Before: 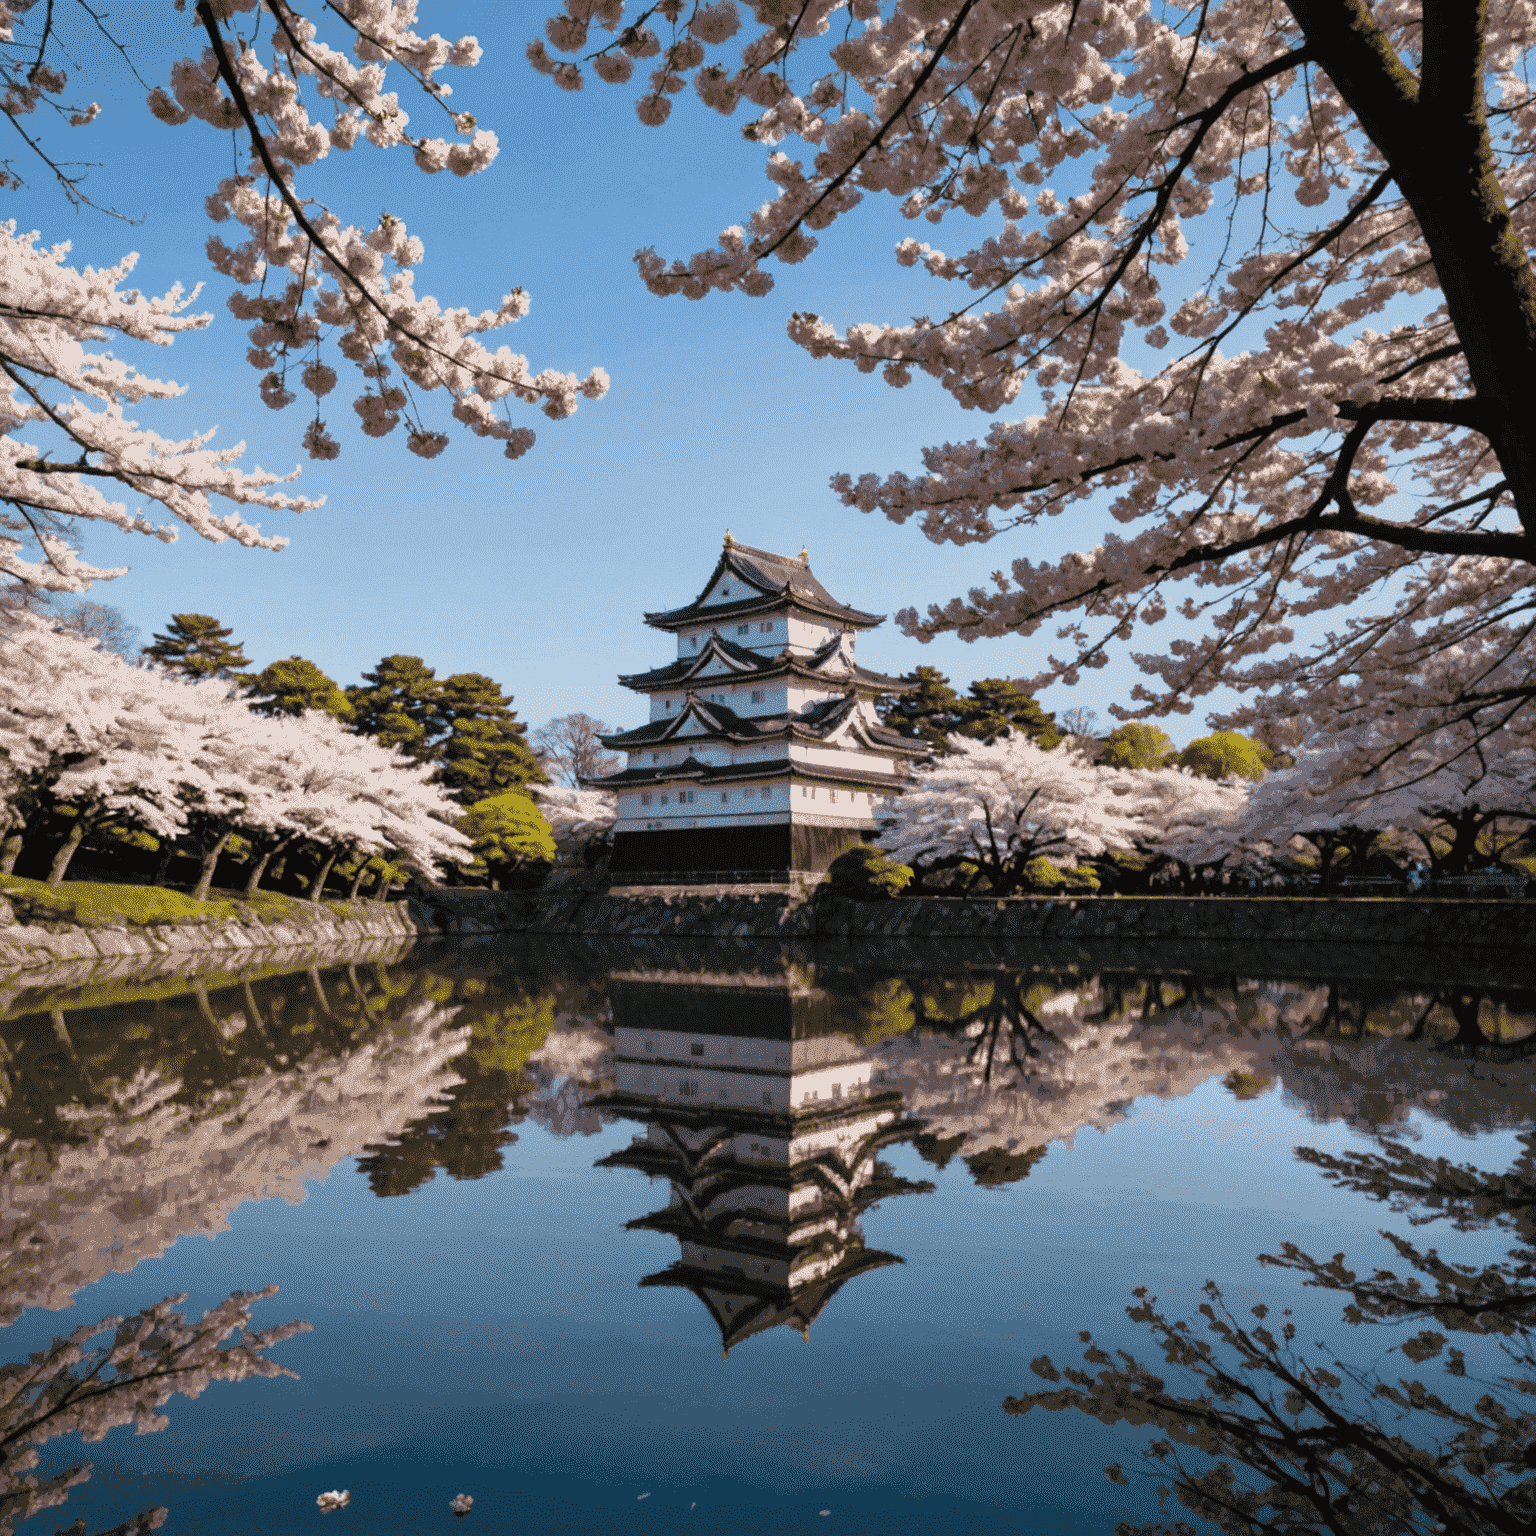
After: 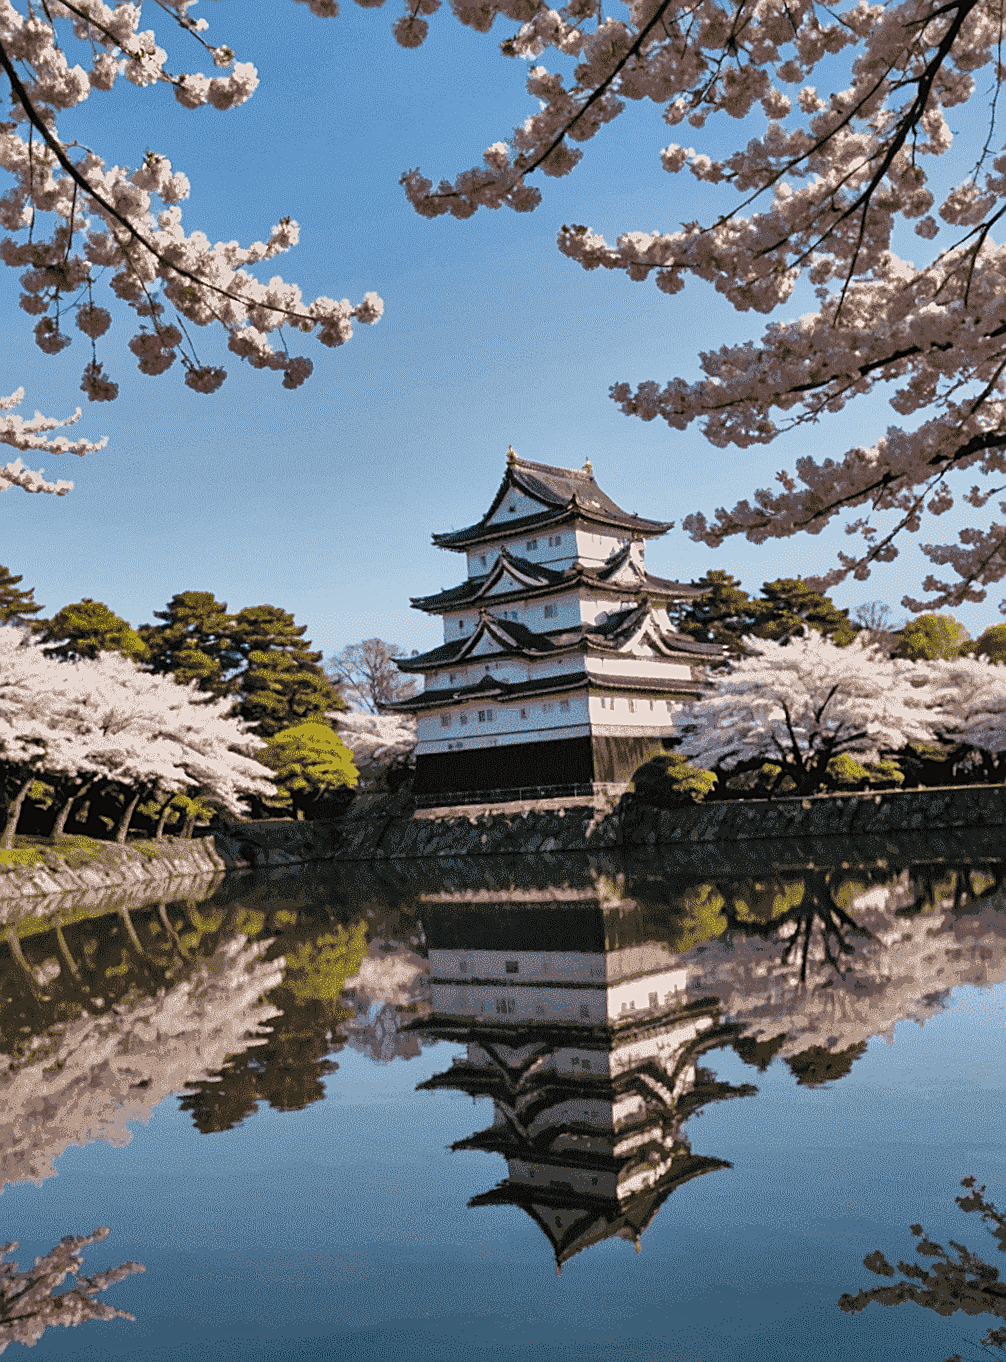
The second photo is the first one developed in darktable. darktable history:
rotate and perspective: rotation -3.52°, crop left 0.036, crop right 0.964, crop top 0.081, crop bottom 0.919
crop and rotate: left 12.648%, right 20.685%
sharpen: on, module defaults
shadows and highlights: radius 100.41, shadows 50.55, highlights -64.36, highlights color adjustment 49.82%, soften with gaussian
